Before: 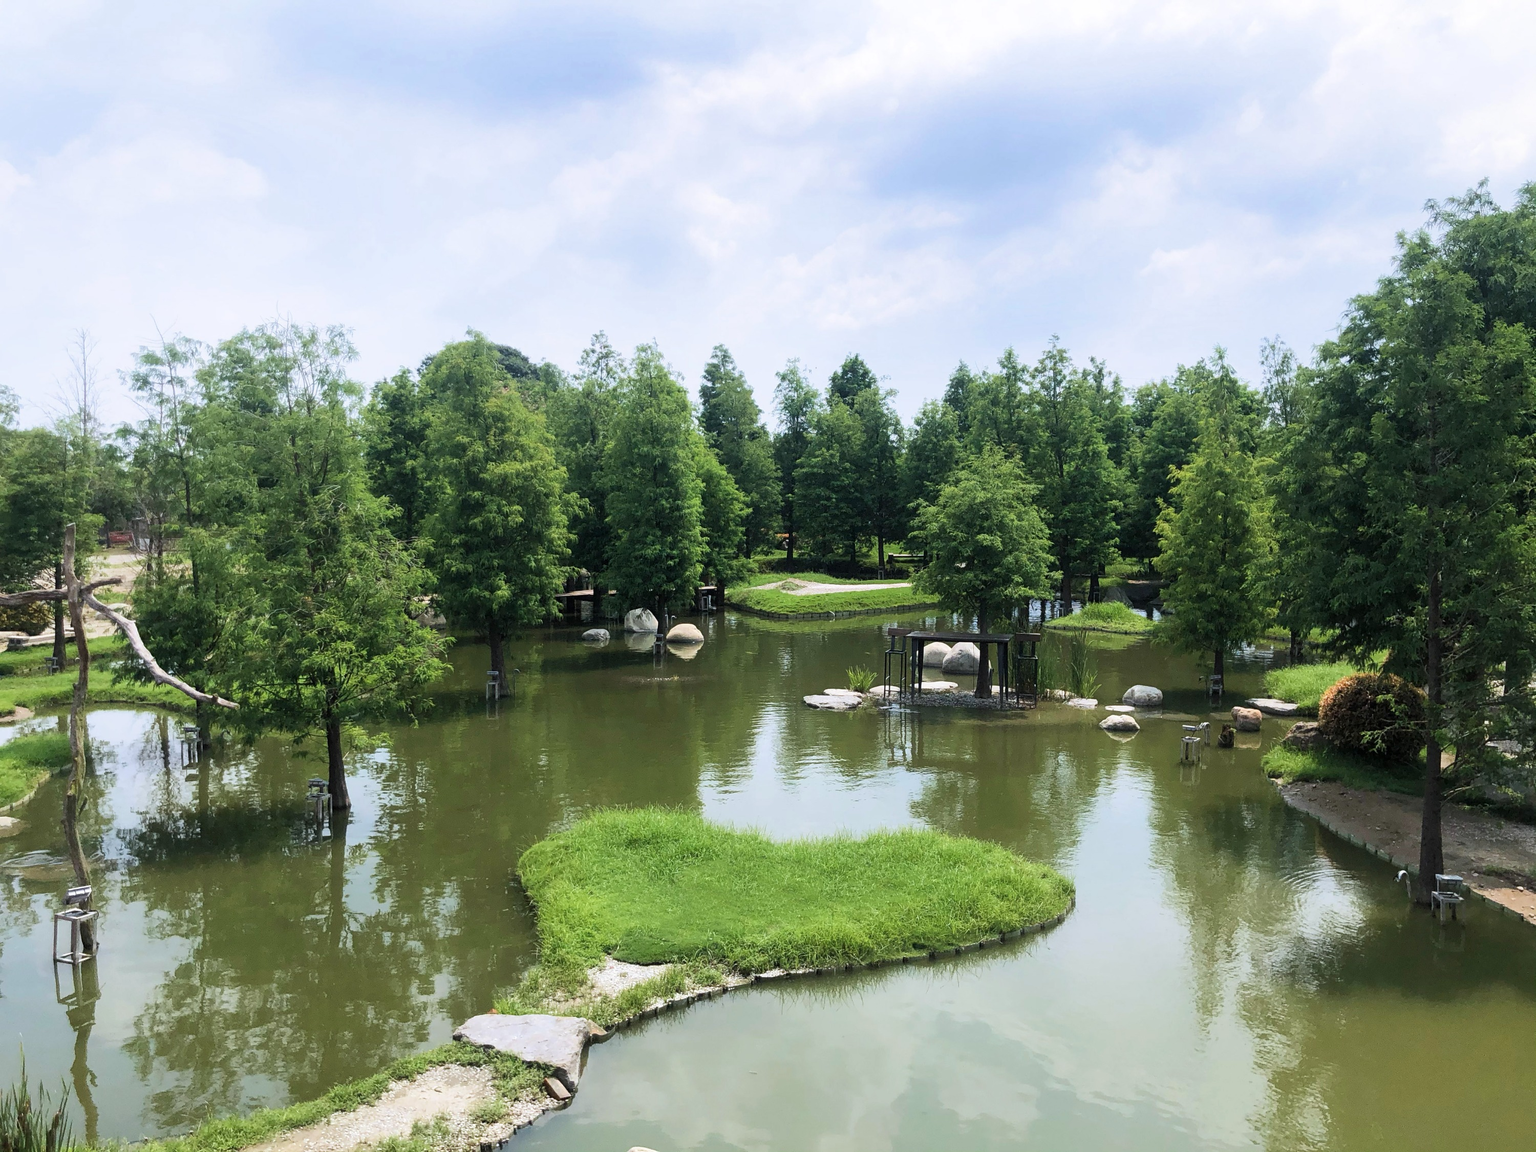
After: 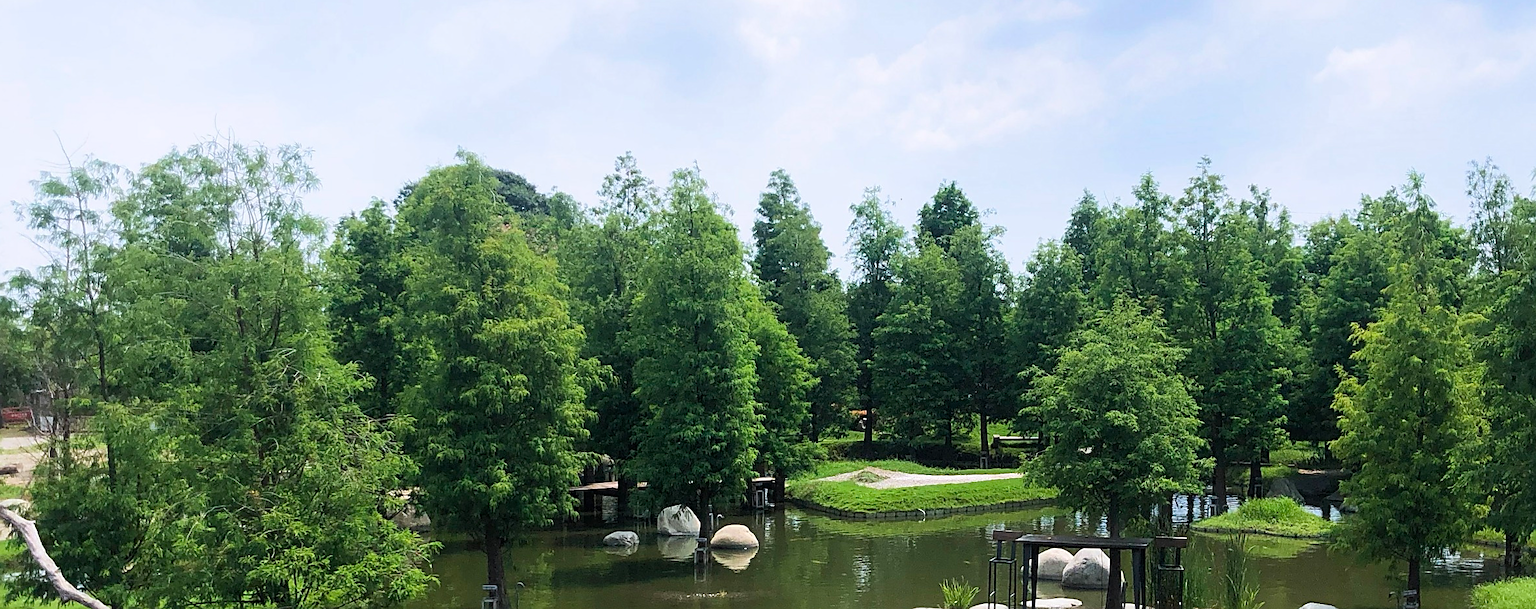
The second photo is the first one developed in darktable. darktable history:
sharpen: on, module defaults
crop: left 7.036%, top 18.398%, right 14.379%, bottom 40.043%
